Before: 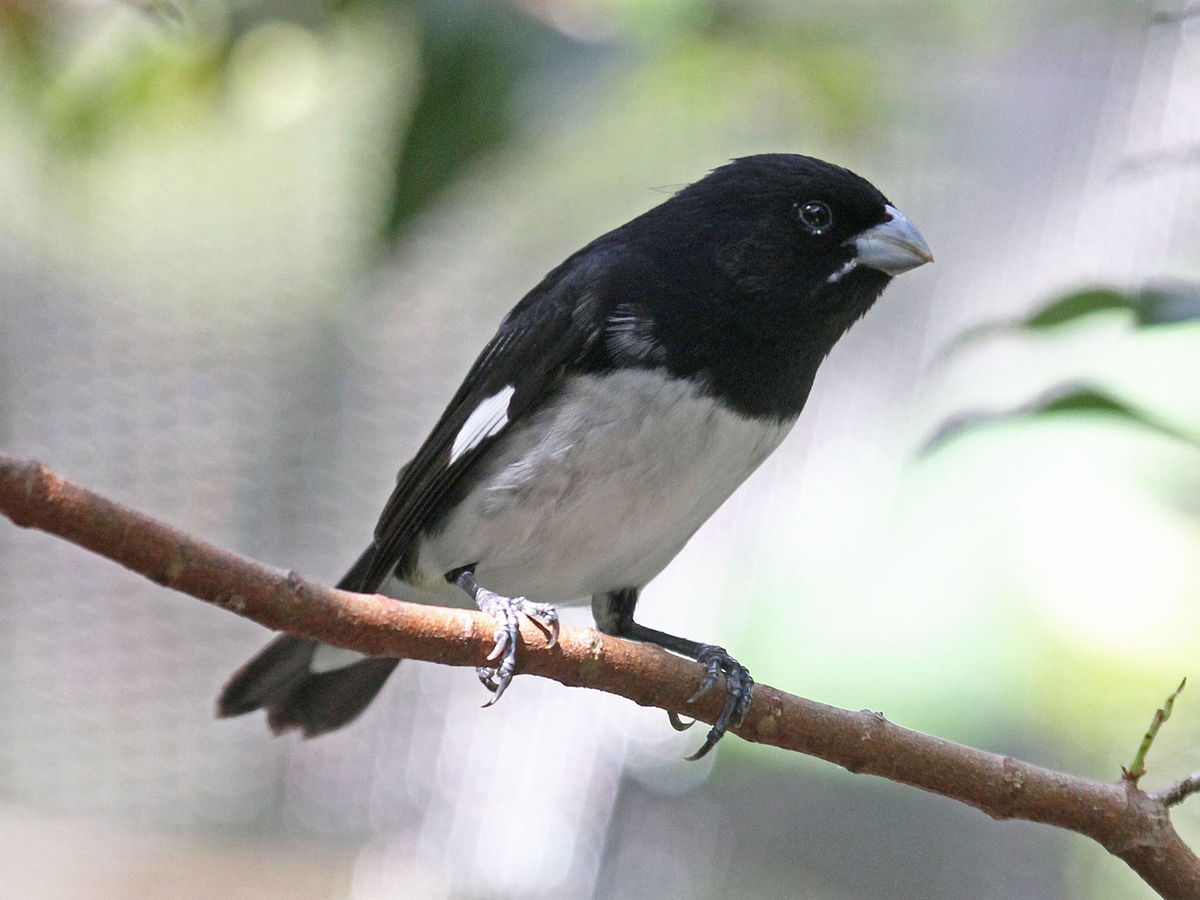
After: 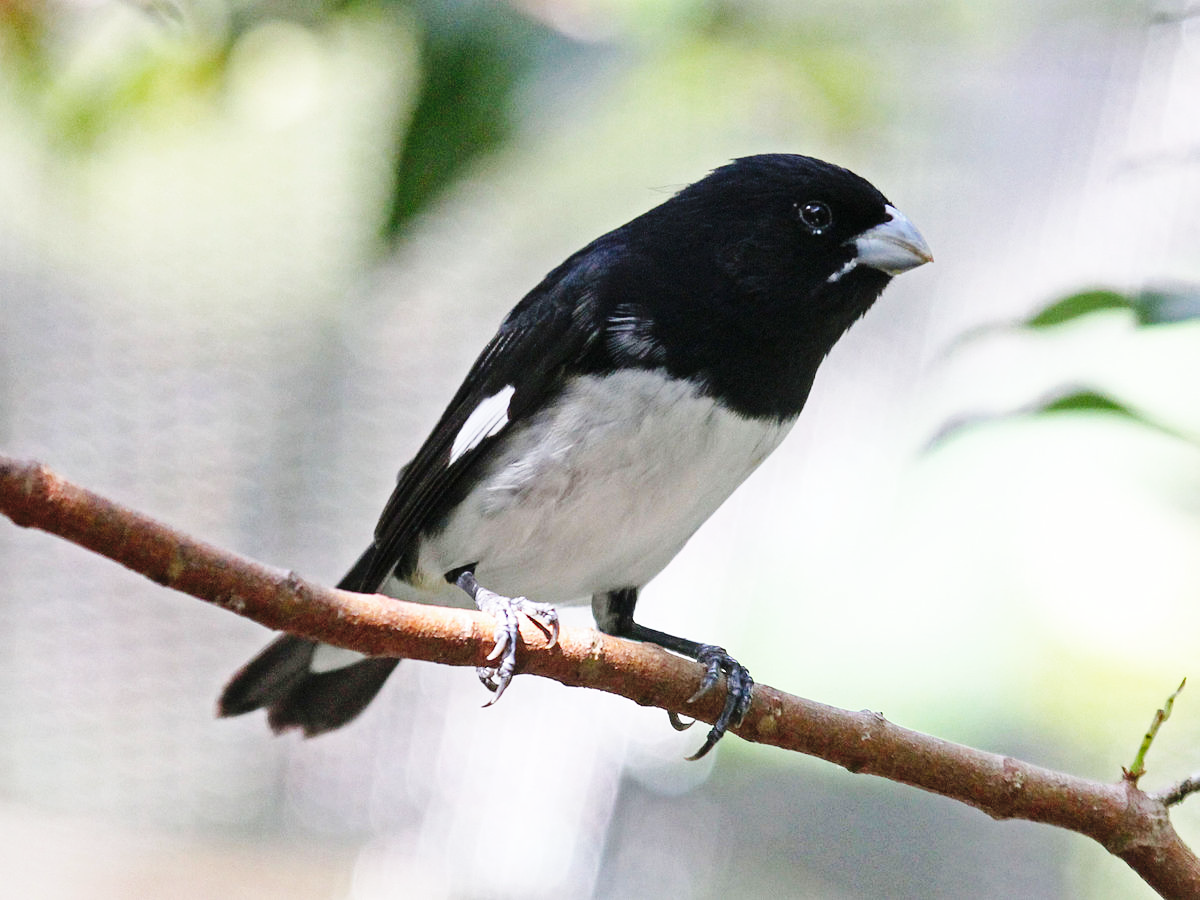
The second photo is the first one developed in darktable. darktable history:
base curve: curves: ch0 [(0, 0) (0.036, 0.025) (0.121, 0.166) (0.206, 0.329) (0.605, 0.79) (1, 1)], preserve colors none
levels: mode automatic, levels [0.062, 0.494, 0.925]
